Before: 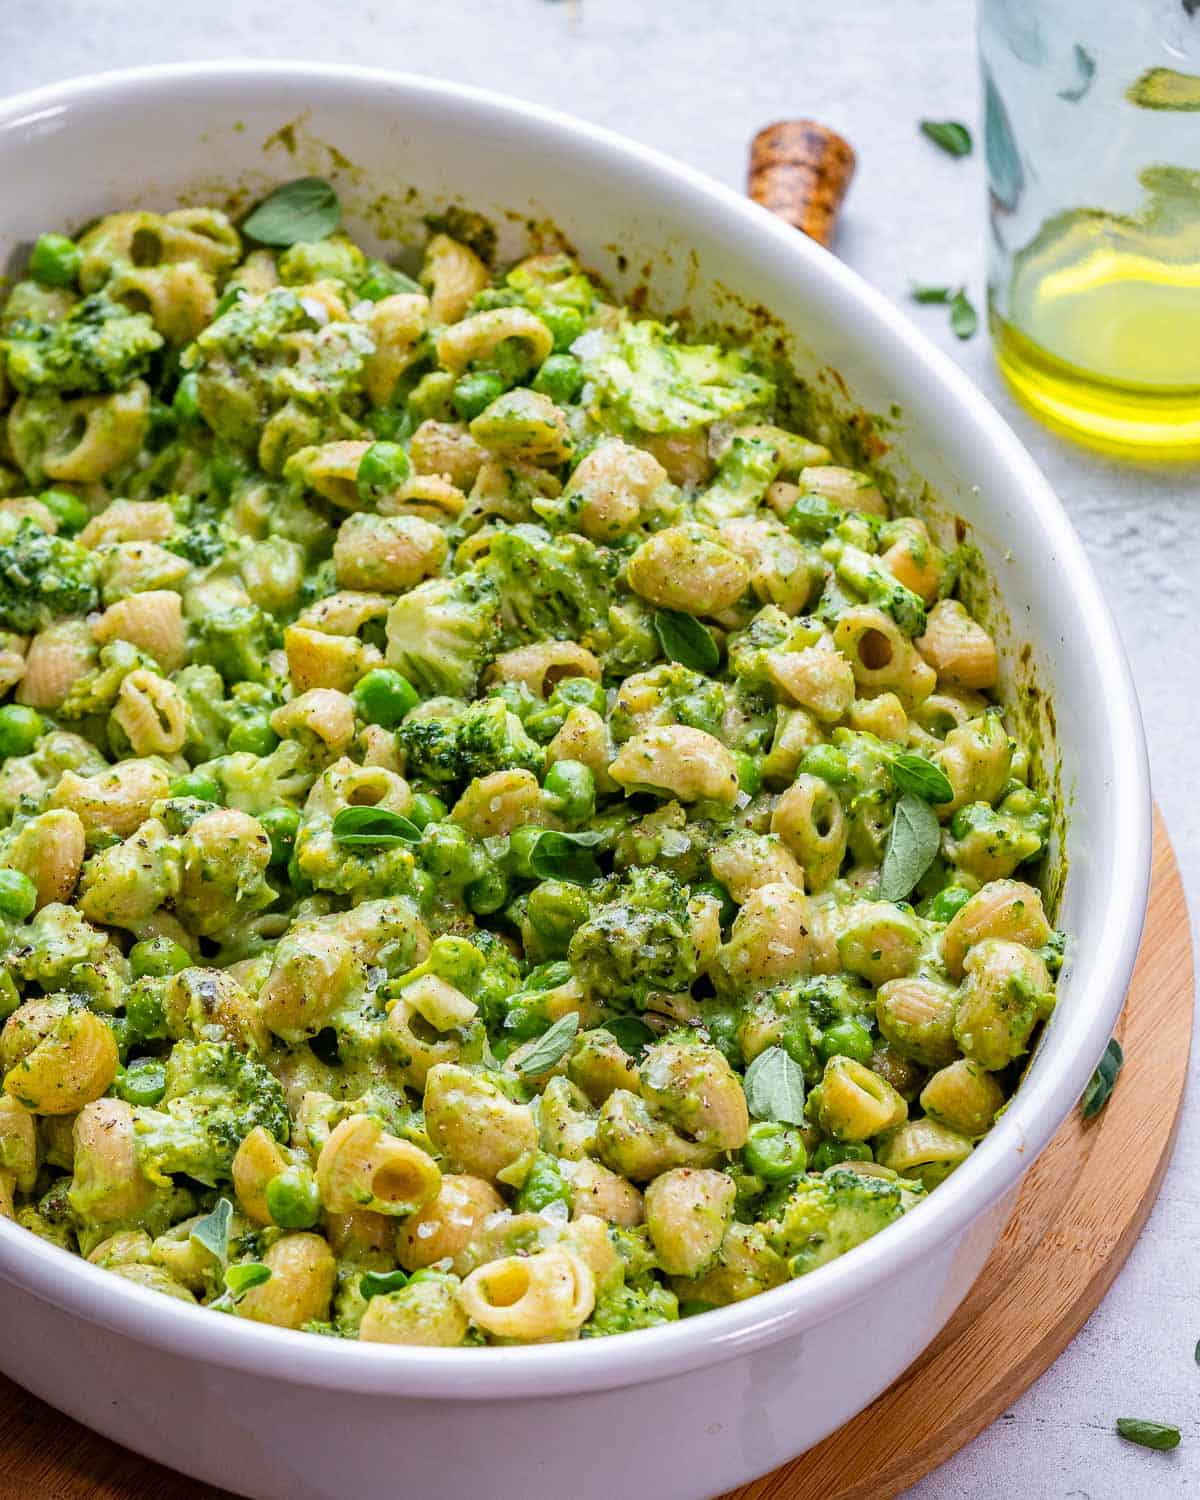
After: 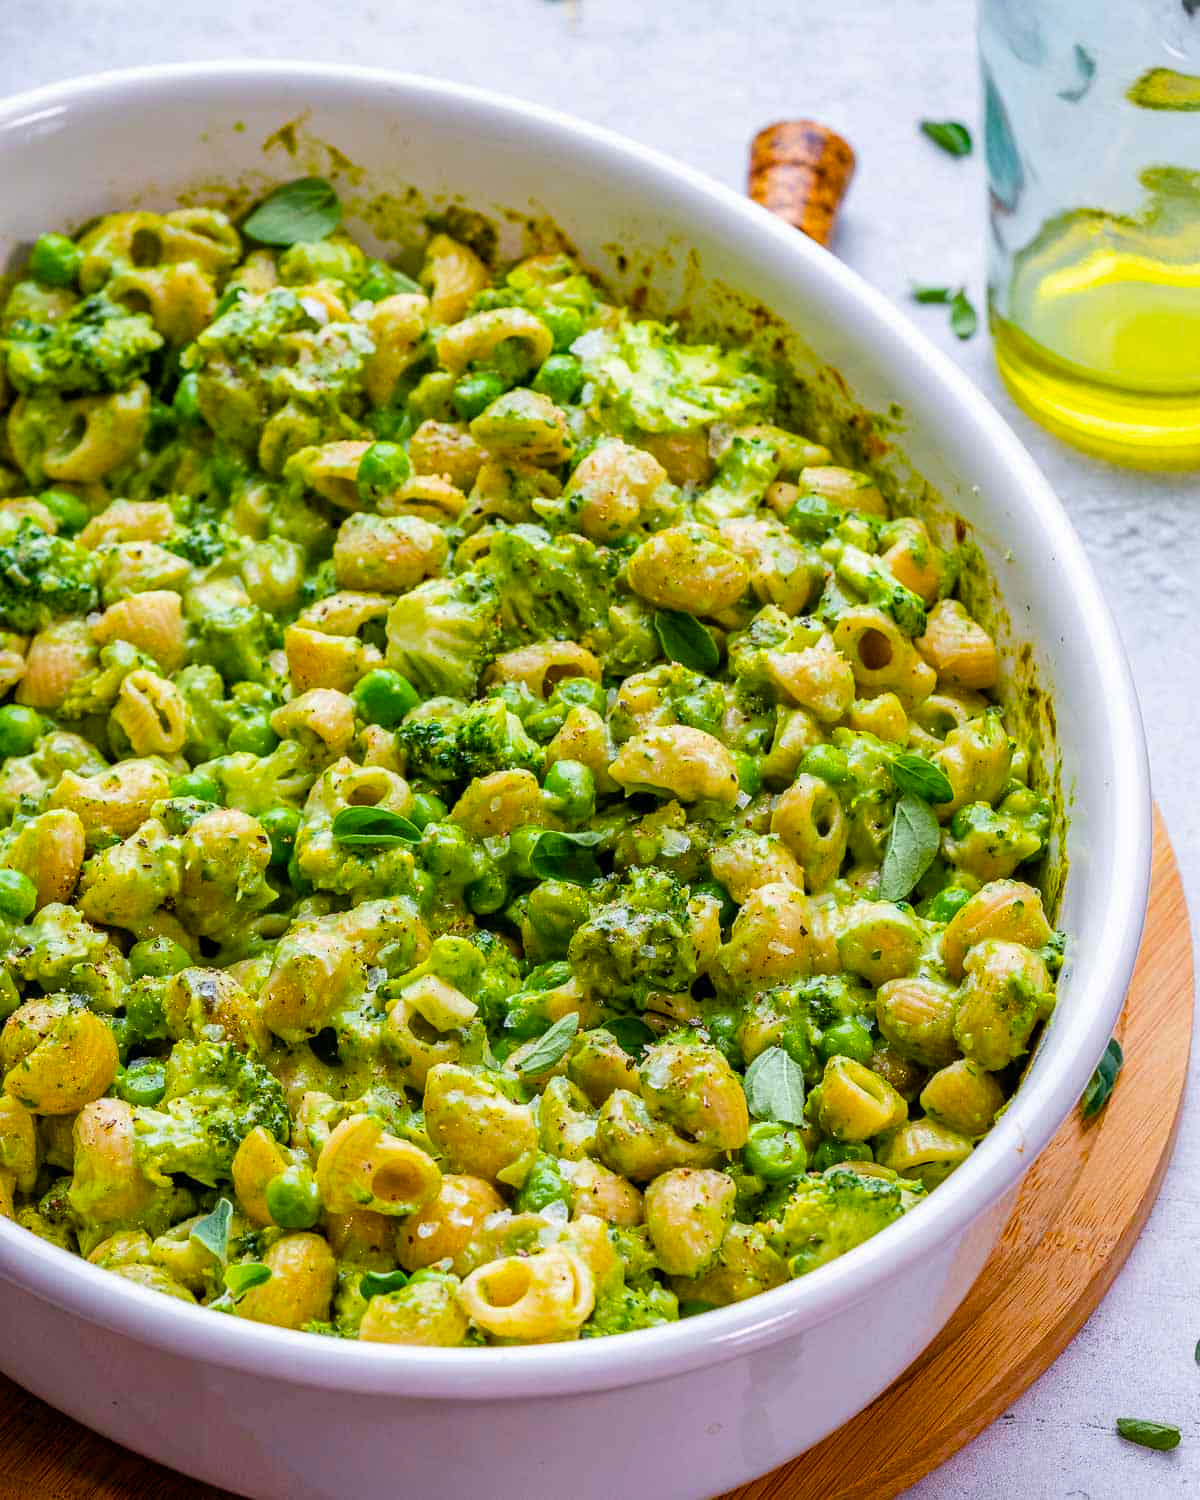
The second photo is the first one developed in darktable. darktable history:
color balance rgb: perceptual saturation grading › global saturation 36.955%, perceptual saturation grading › shadows 35.74%
